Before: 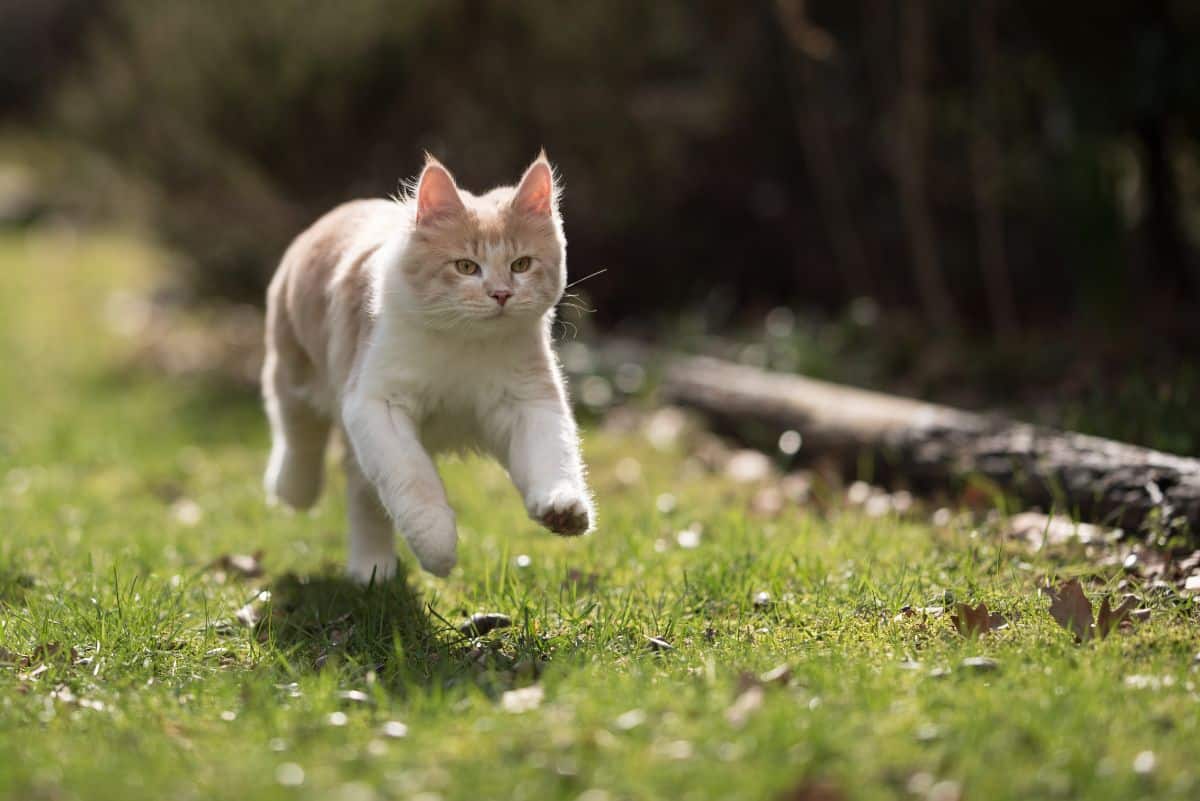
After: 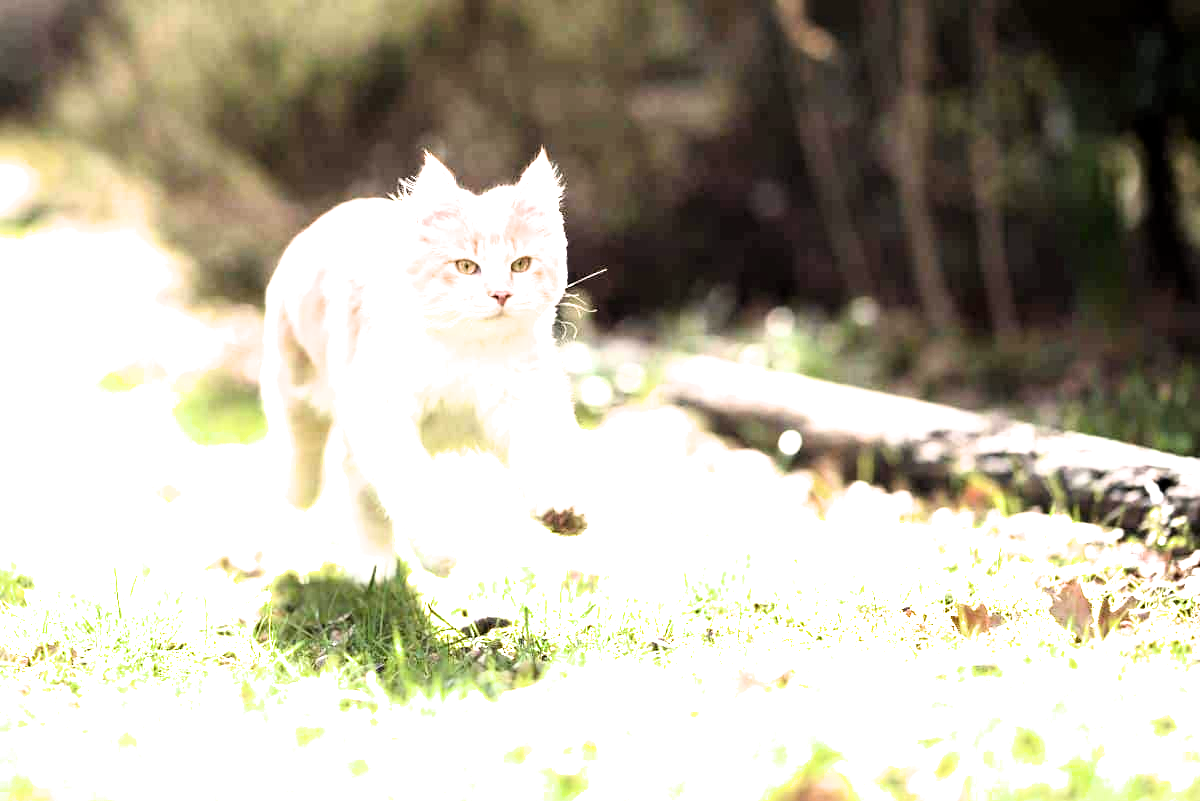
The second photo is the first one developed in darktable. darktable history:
exposure: black level correction 0.001, exposure 2.629 EV, compensate exposure bias true, compensate highlight preservation false
filmic rgb: black relative exposure -8.74 EV, white relative exposure 2.68 EV, target black luminance 0%, target white luminance 99.851%, hardness 6.25, latitude 74.26%, contrast 1.315, highlights saturation mix -5.16%
